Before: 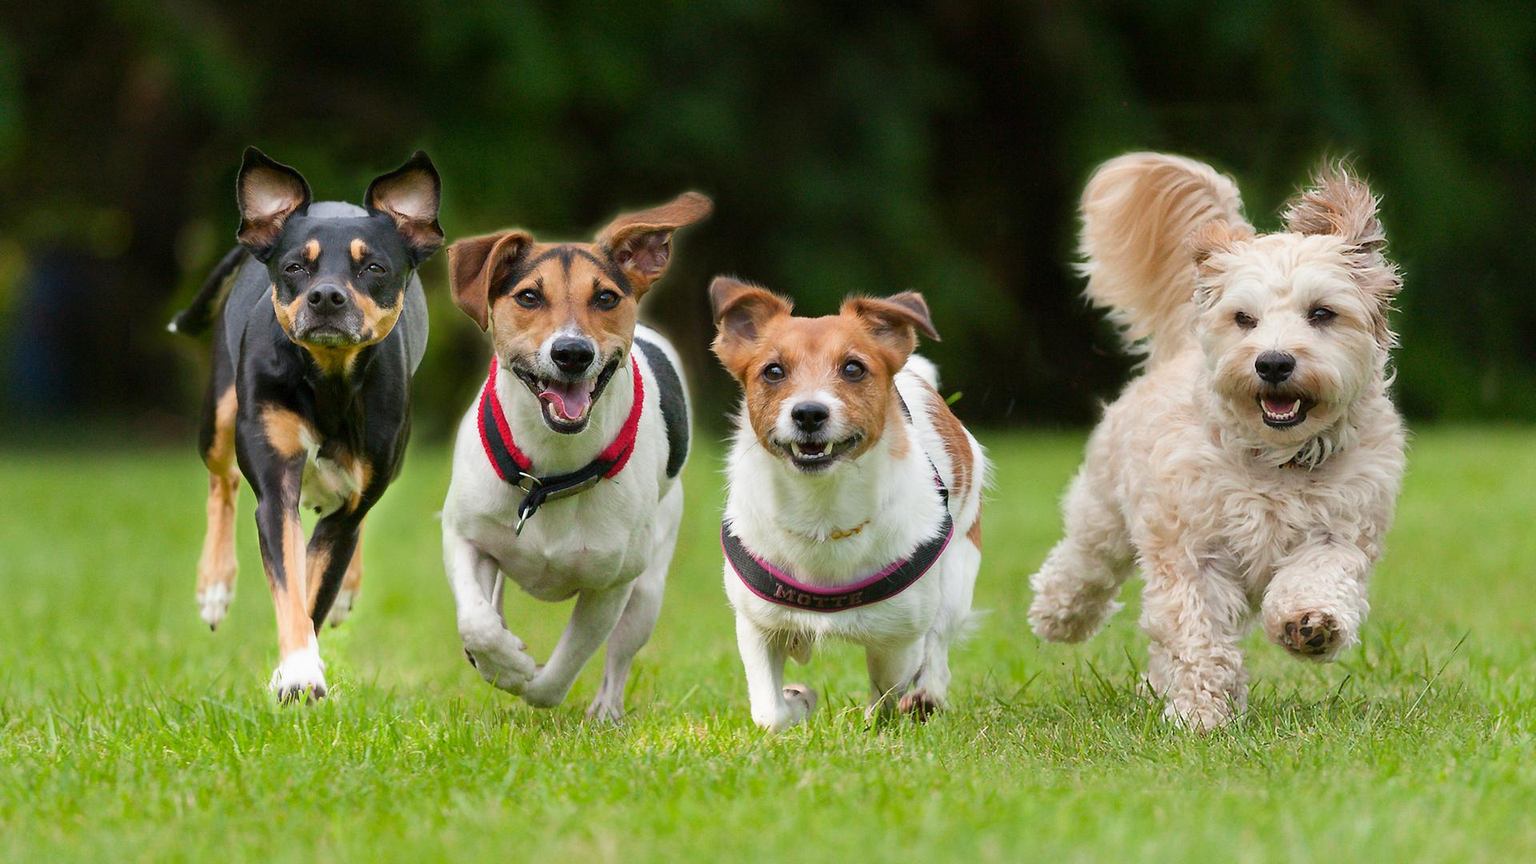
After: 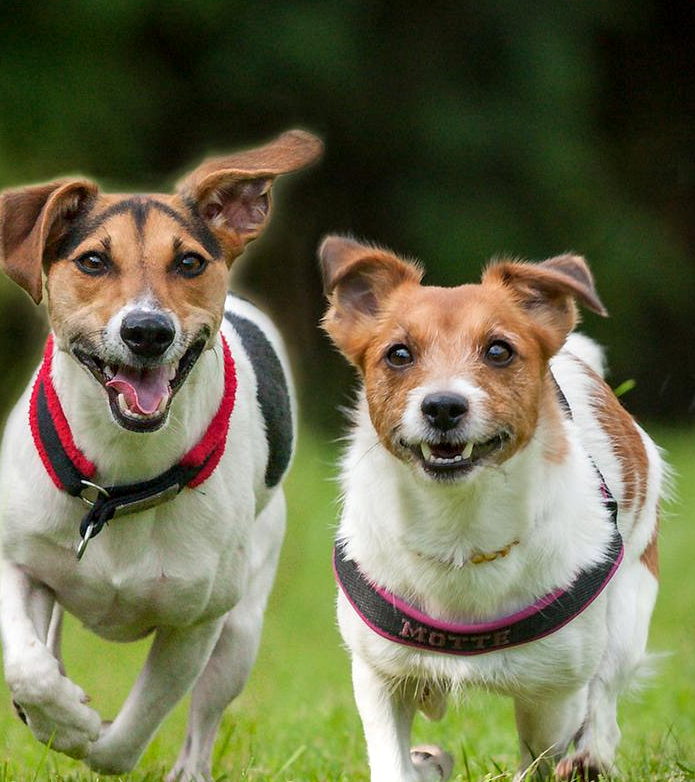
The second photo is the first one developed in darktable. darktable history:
crop and rotate: left 29.586%, top 10.25%, right 34.175%, bottom 17.291%
local contrast: on, module defaults
